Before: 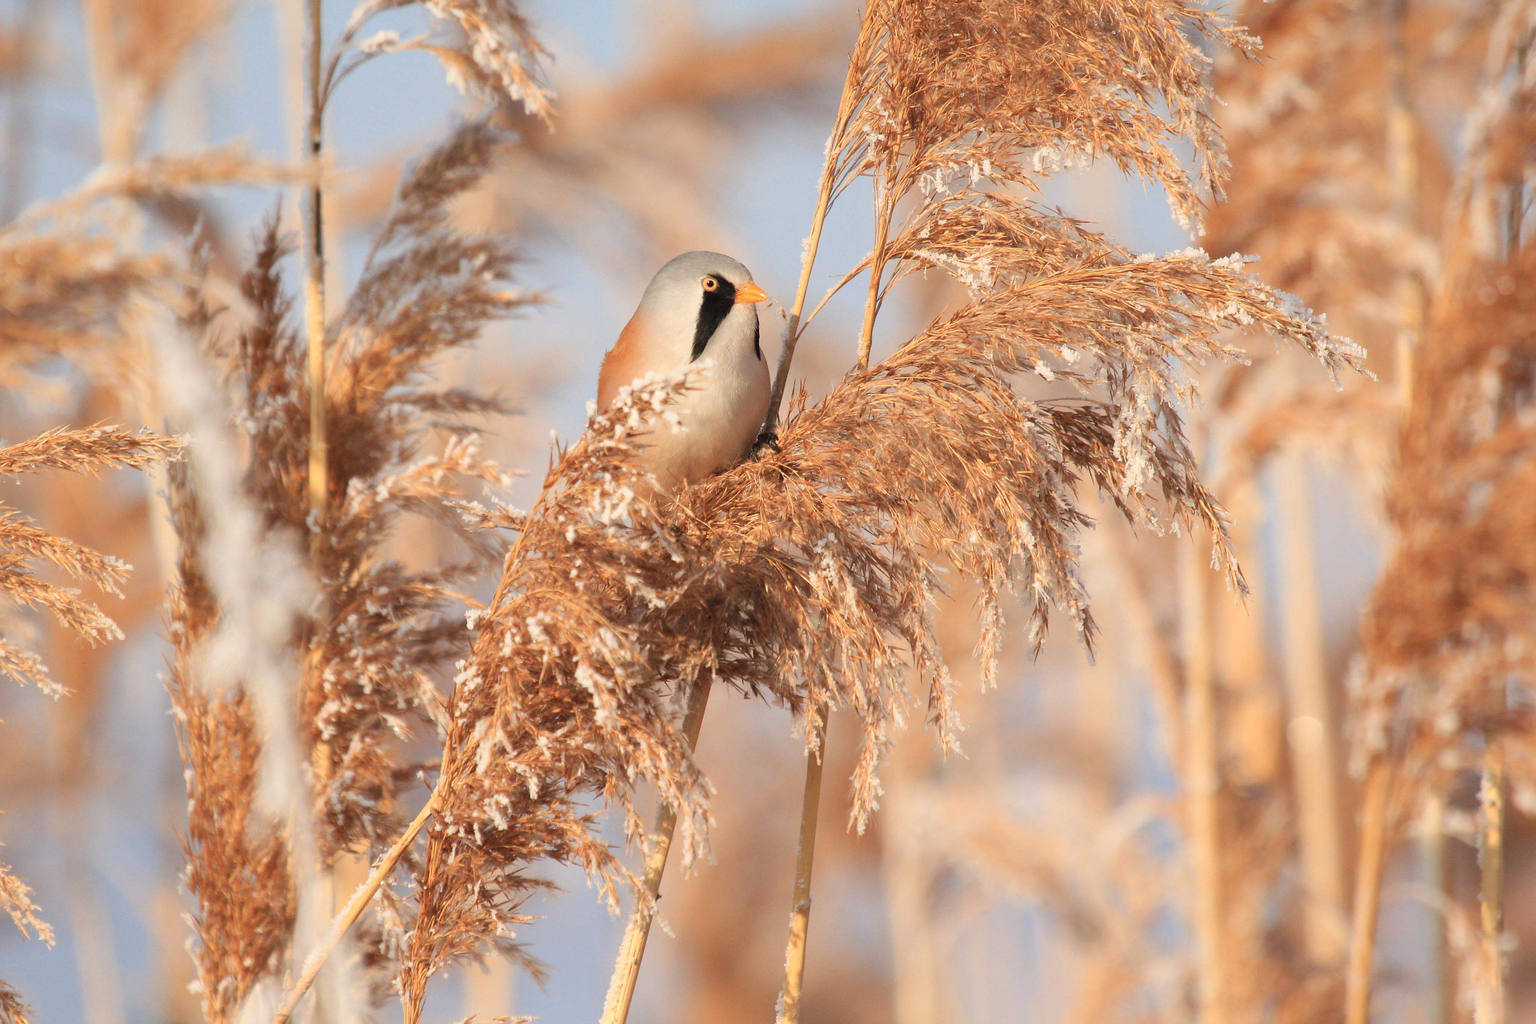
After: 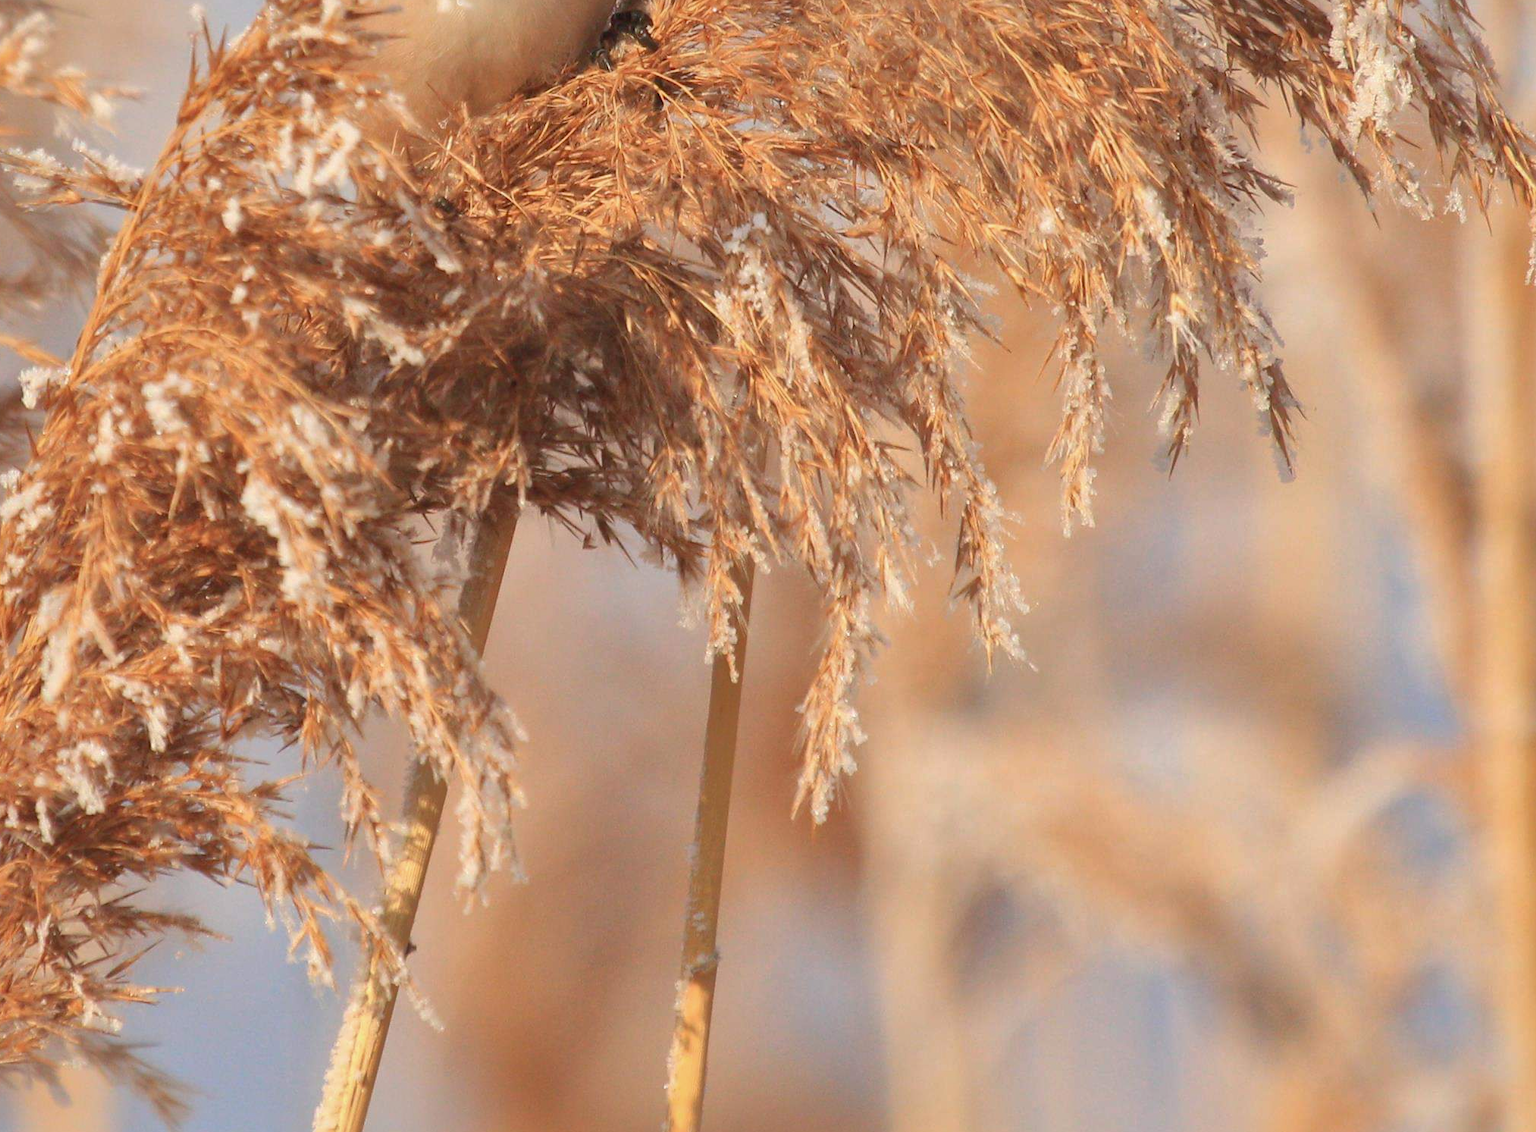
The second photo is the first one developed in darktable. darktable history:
crop: left 29.672%, top 41.786%, right 20.851%, bottom 3.487%
shadows and highlights: on, module defaults
